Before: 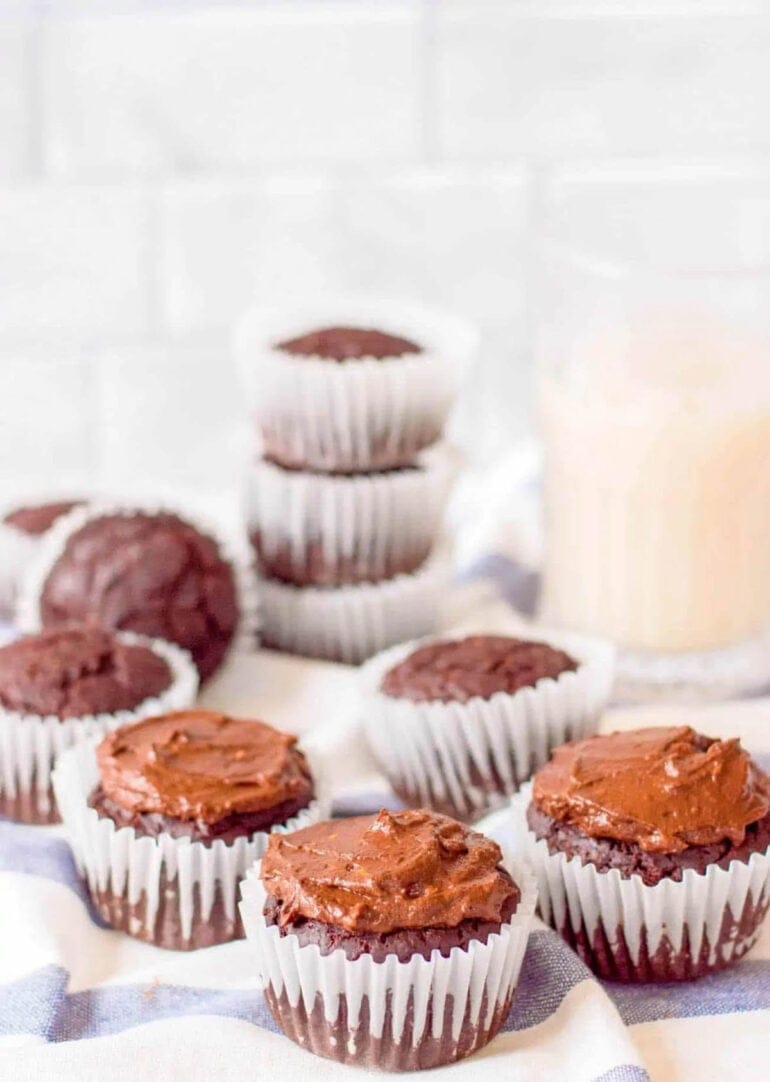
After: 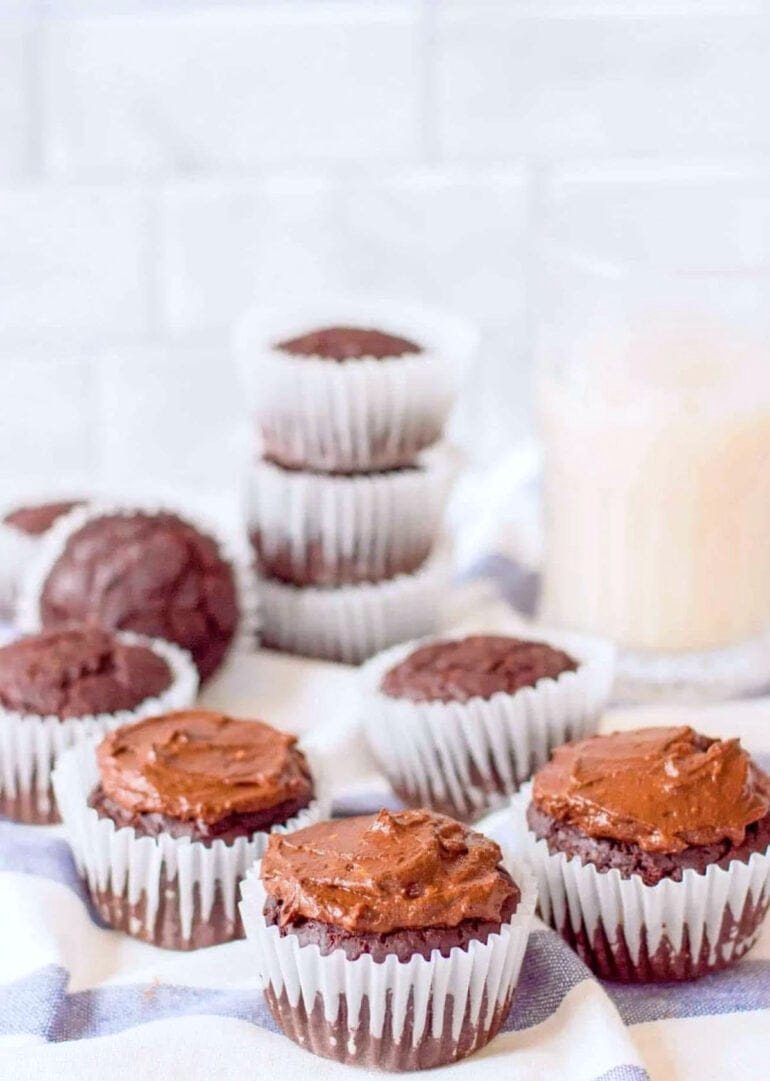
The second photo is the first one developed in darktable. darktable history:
white balance: red 0.98, blue 1.034
crop: bottom 0.071%
